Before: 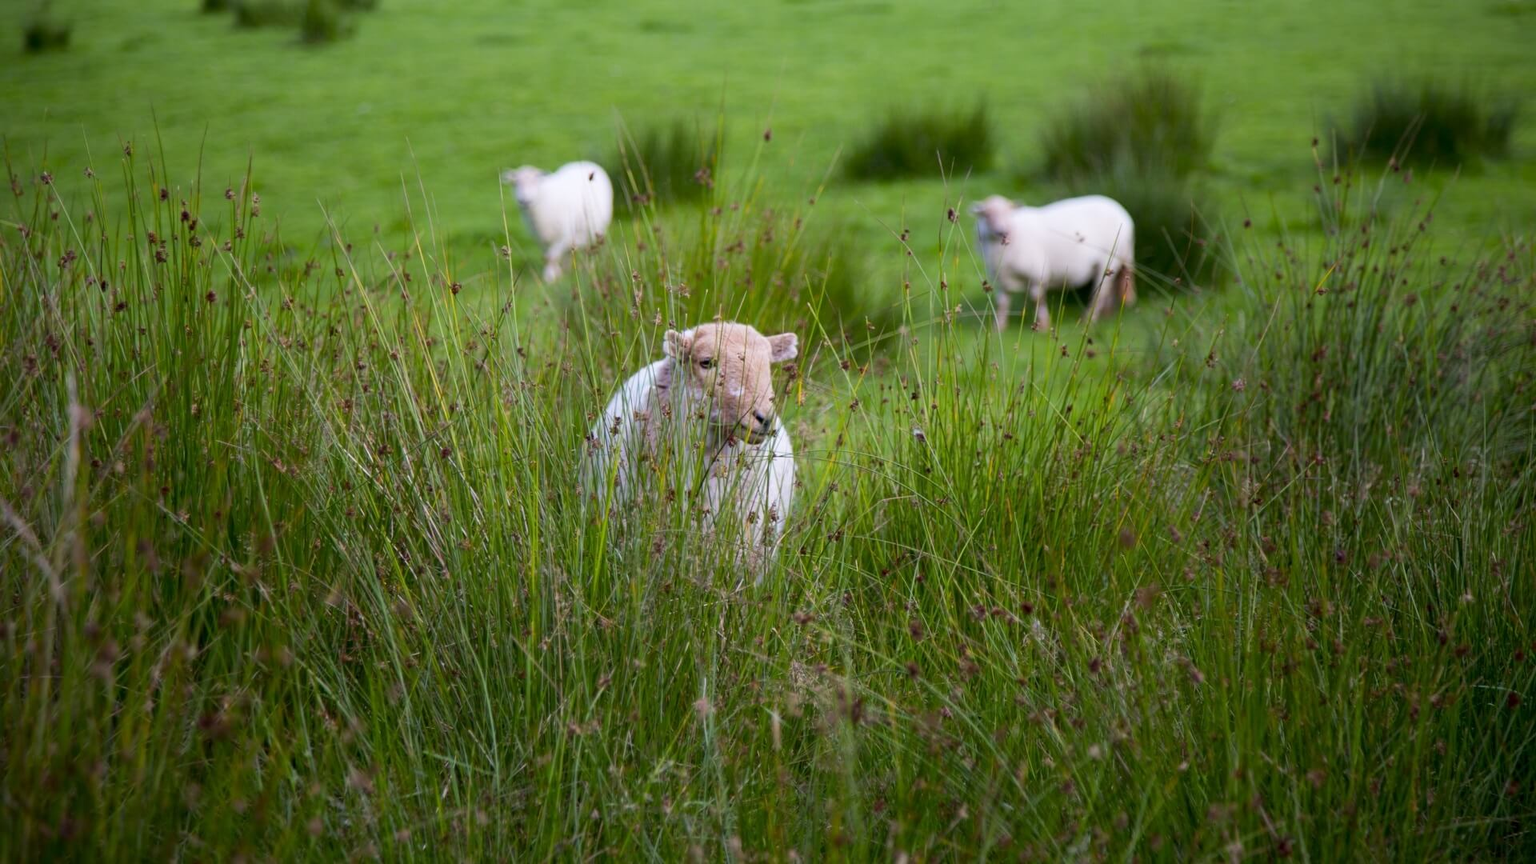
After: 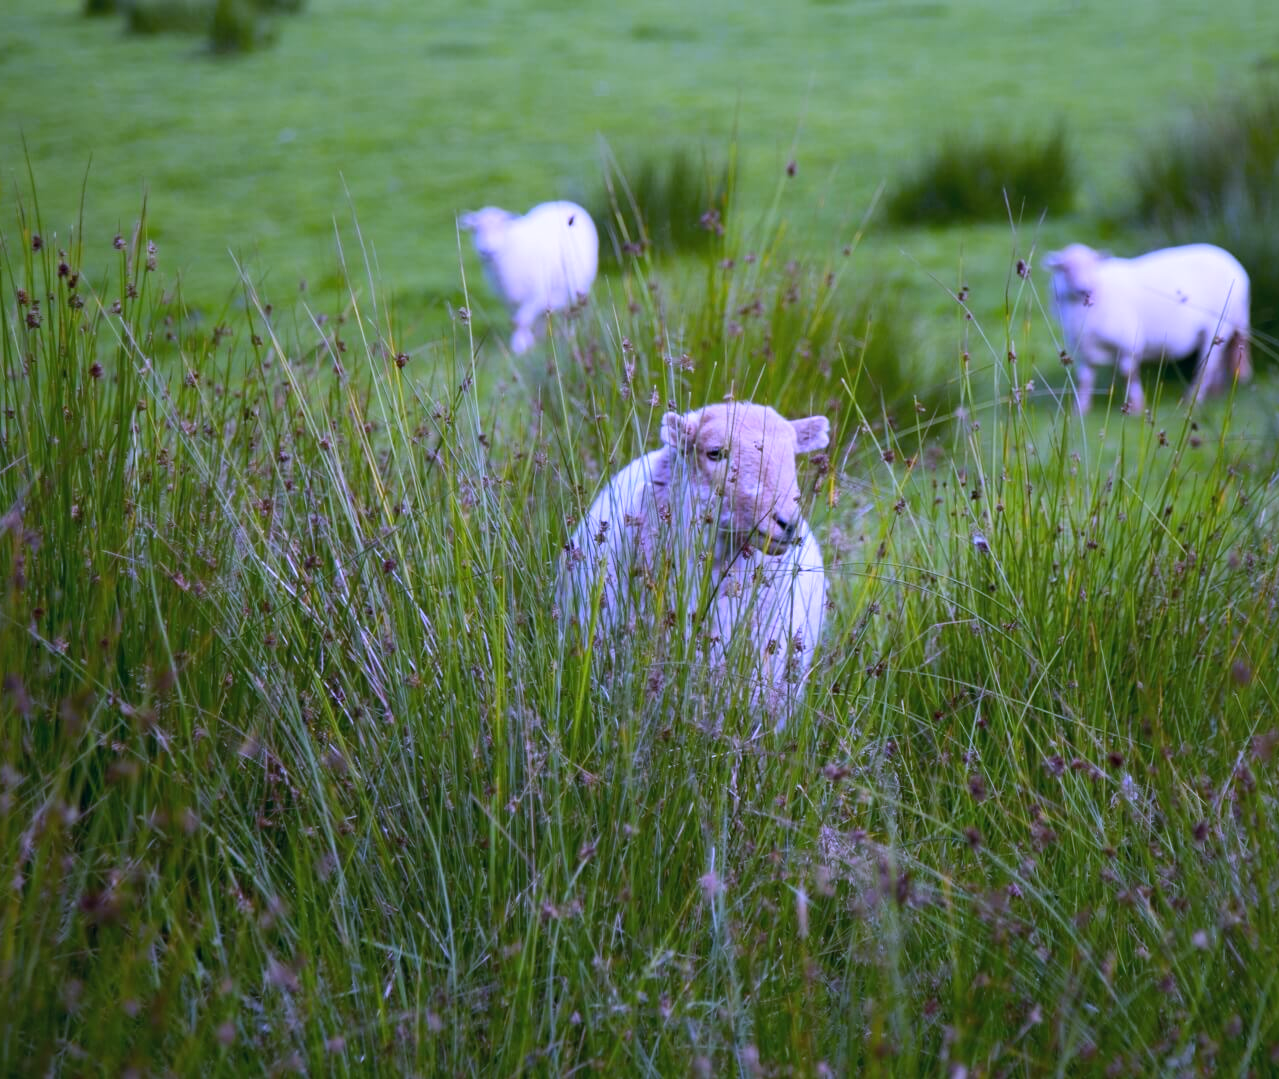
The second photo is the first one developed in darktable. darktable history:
color correction: highlights a* 0.207, highlights b* 2.7, shadows a* -0.874, shadows b* -4.78
shadows and highlights: shadows 25, highlights -25
white balance: red 0.98, blue 1.61
crop and rotate: left 8.786%, right 24.548%
